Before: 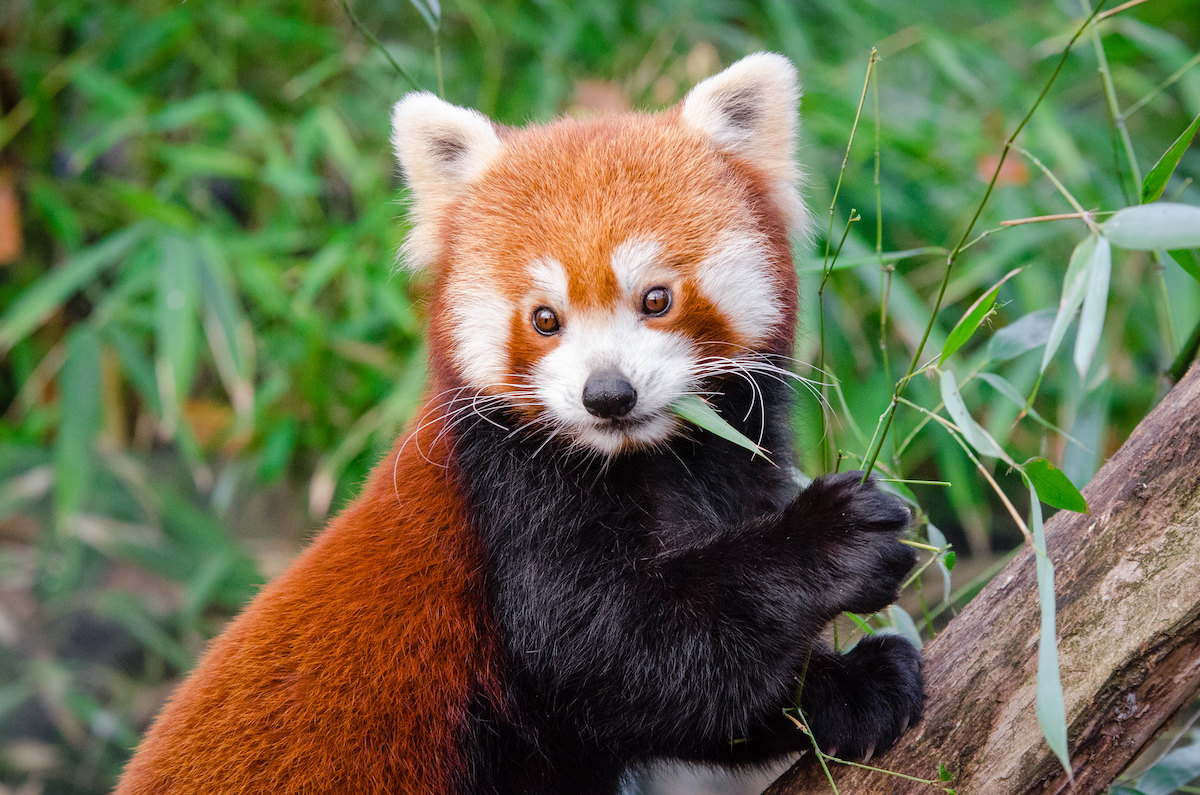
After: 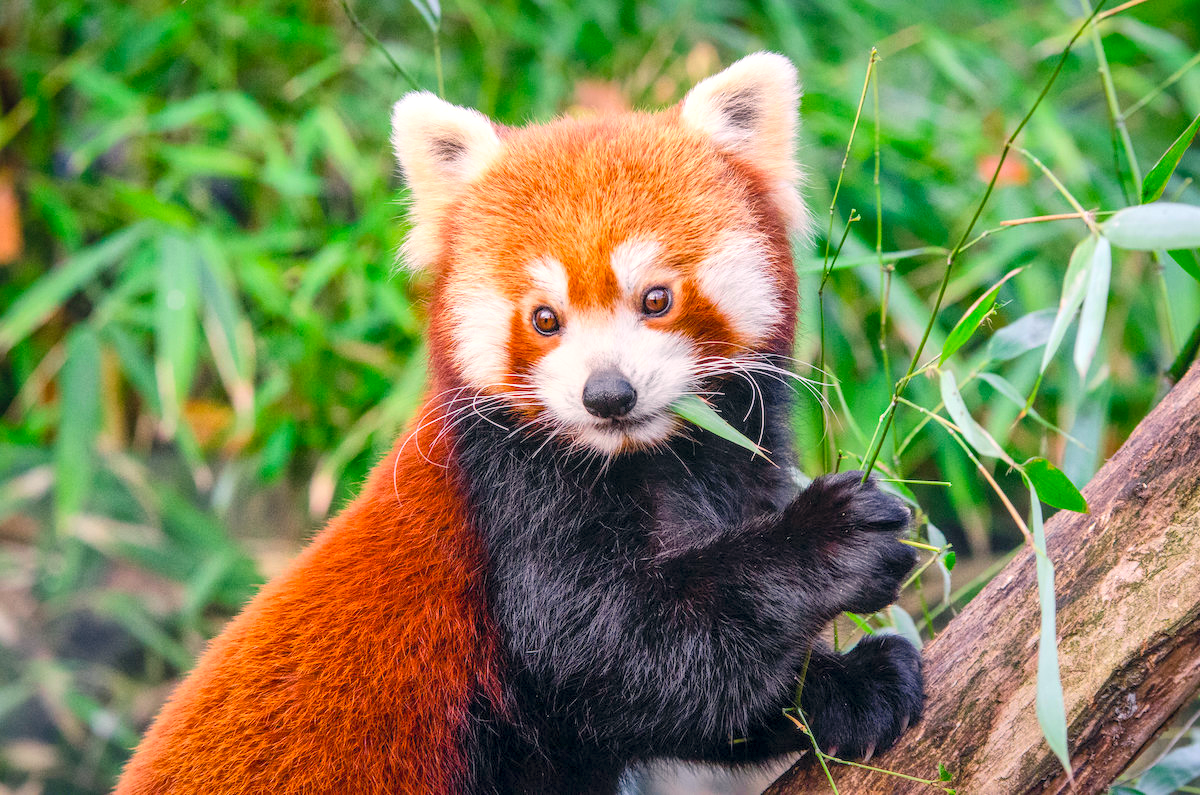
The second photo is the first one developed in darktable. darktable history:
shadows and highlights: on, module defaults
local contrast: on, module defaults
color correction: highlights a* 5.41, highlights b* 5.29, shadows a* -3.99, shadows b* -4.99
contrast brightness saturation: contrast 0.239, brightness 0.248, saturation 0.379
